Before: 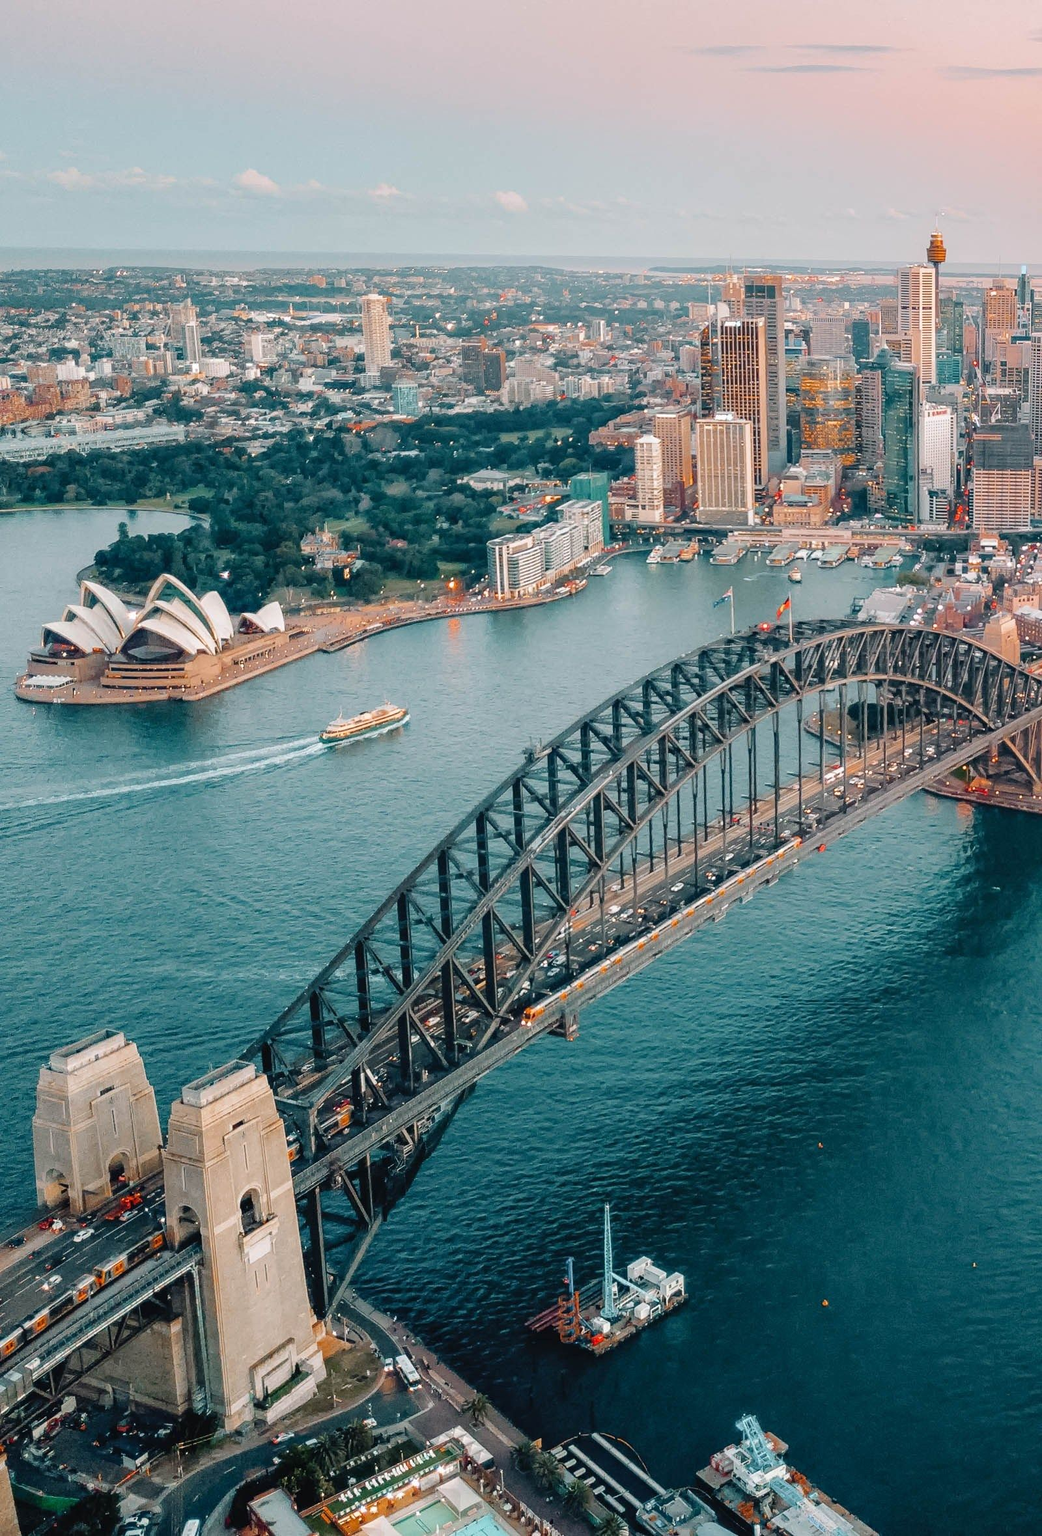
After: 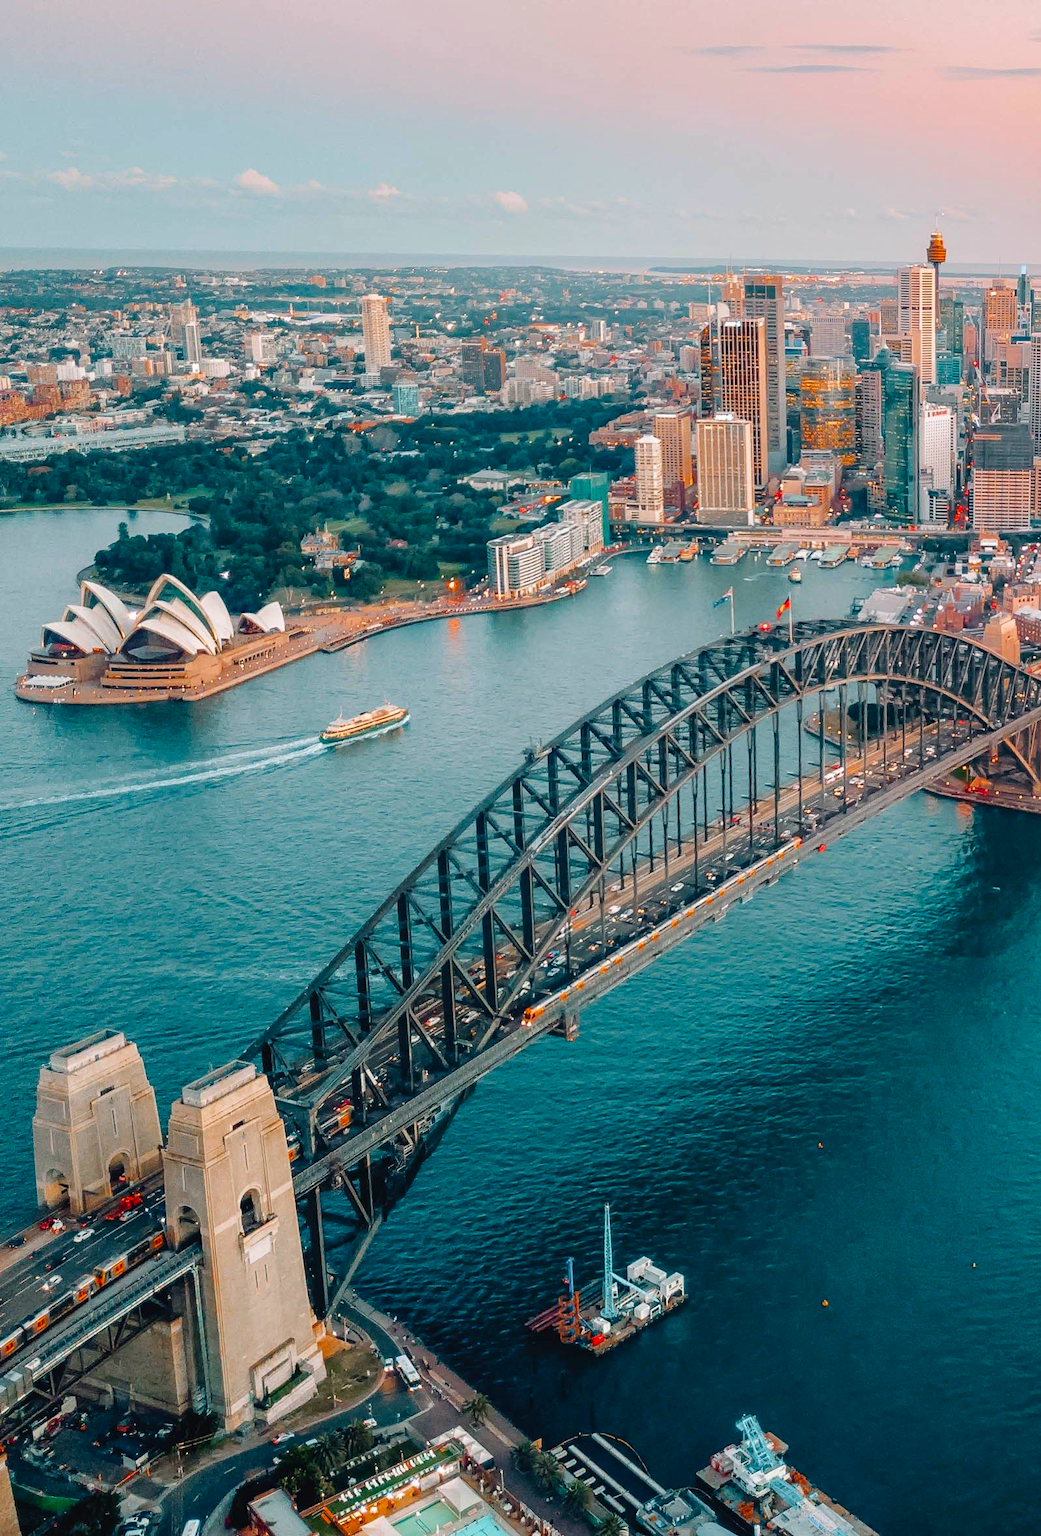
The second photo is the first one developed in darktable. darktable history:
contrast brightness saturation: brightness -0.02, saturation 0.35
white balance: emerald 1
